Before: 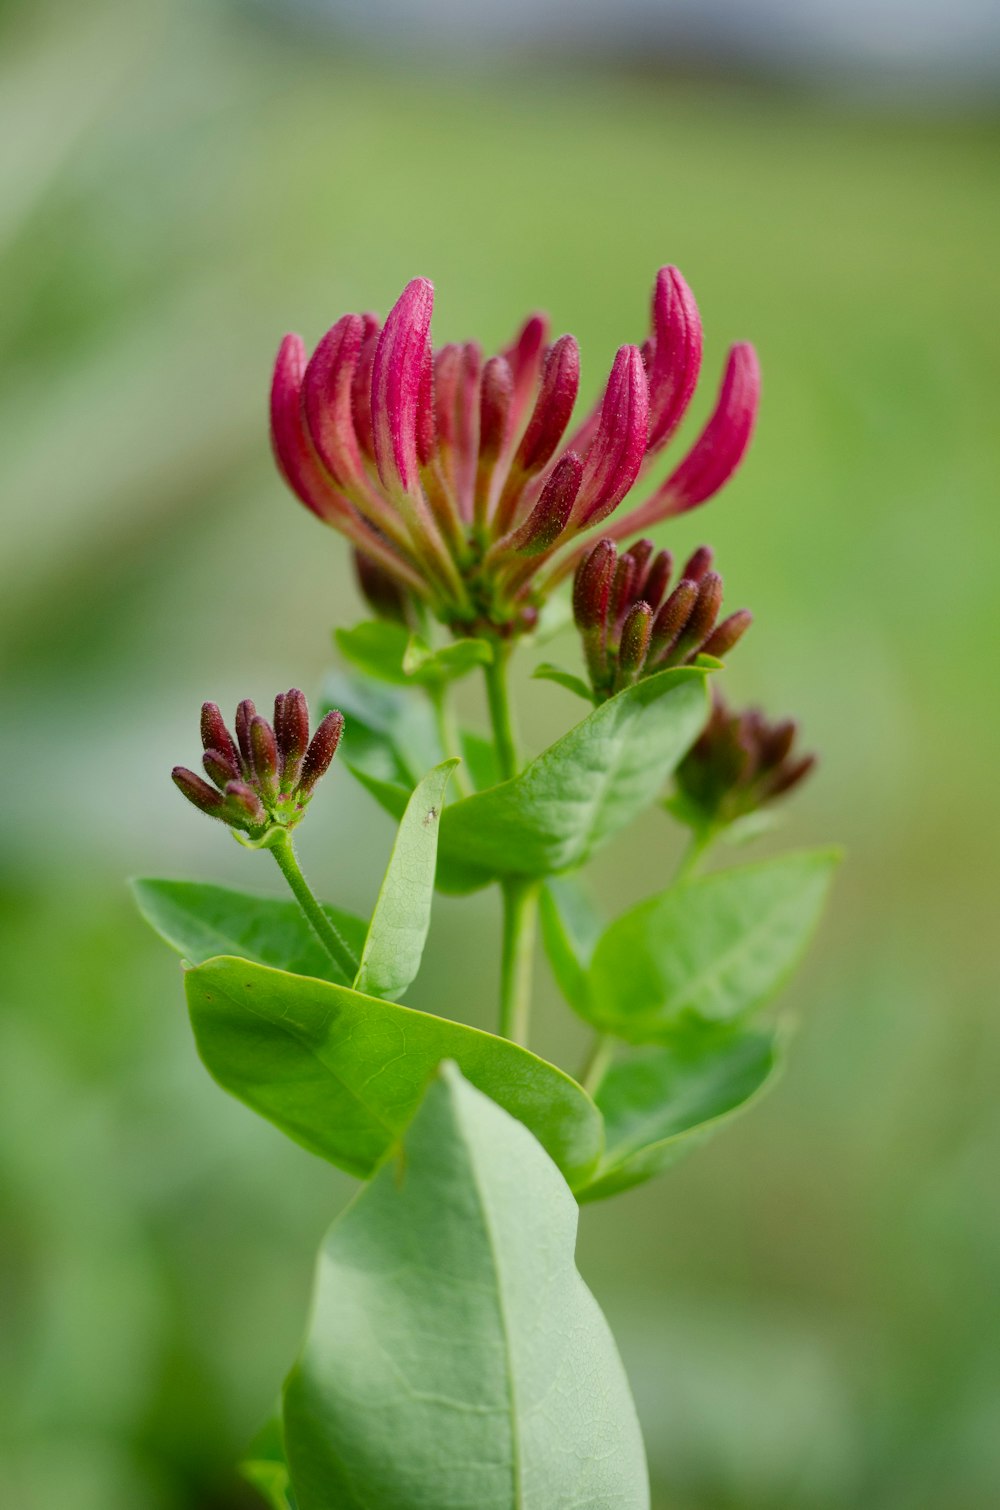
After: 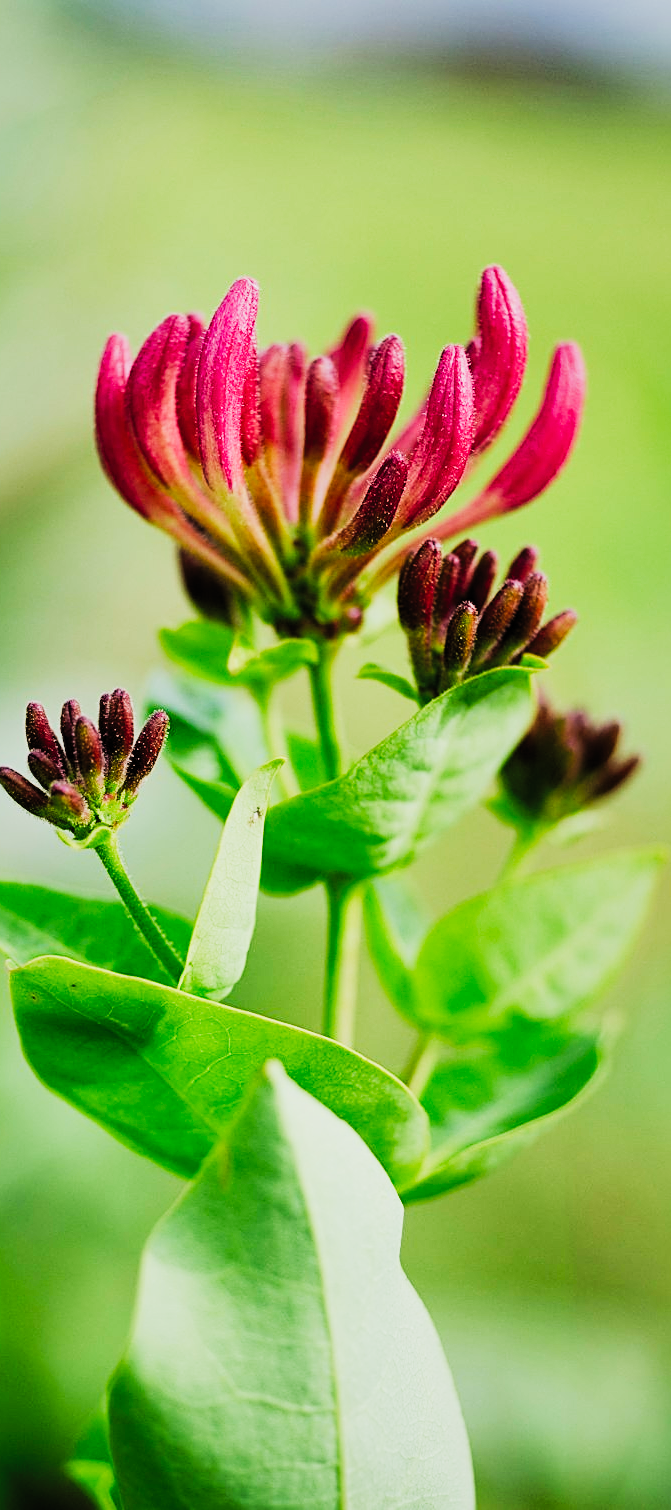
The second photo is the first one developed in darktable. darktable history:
shadows and highlights: on, module defaults
sharpen: on, module defaults
exposure: black level correction 0.001, exposure 0.296 EV, compensate highlight preservation false
tone equalizer: -8 EV -1.05 EV, -7 EV -0.977 EV, -6 EV -0.891 EV, -5 EV -0.594 EV, -3 EV 0.57 EV, -2 EV 0.853 EV, -1 EV 0.998 EV, +0 EV 1.08 EV, edges refinement/feathering 500, mask exposure compensation -1.57 EV, preserve details no
filmic rgb: black relative exposure -7.08 EV, white relative exposure 5.37 EV, hardness 3.02, color science v5 (2021), contrast in shadows safe, contrast in highlights safe
crop and rotate: left 17.541%, right 15.321%
tone curve: curves: ch0 [(0, 0) (0.137, 0.063) (0.255, 0.176) (0.502, 0.502) (0.749, 0.839) (1, 1)], preserve colors none
